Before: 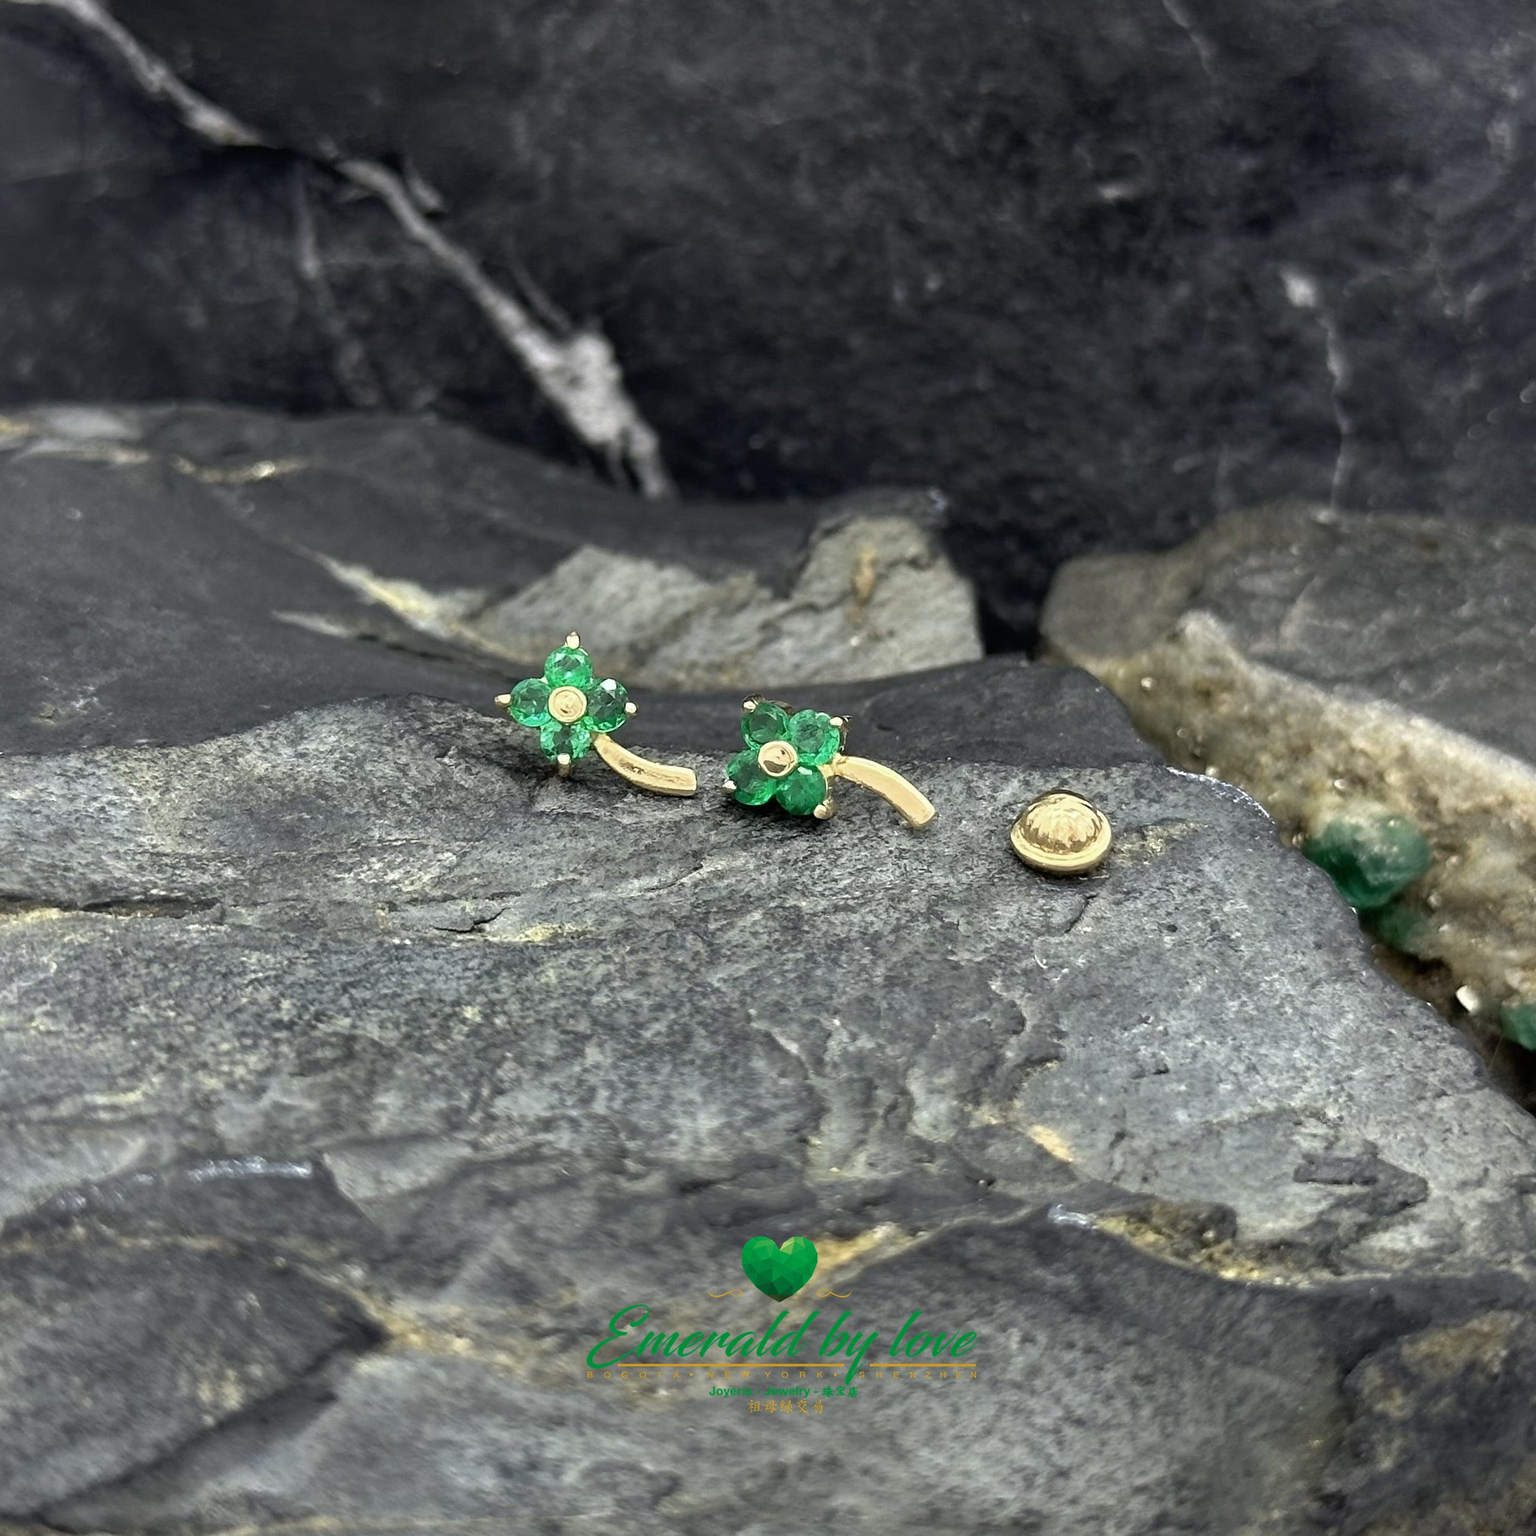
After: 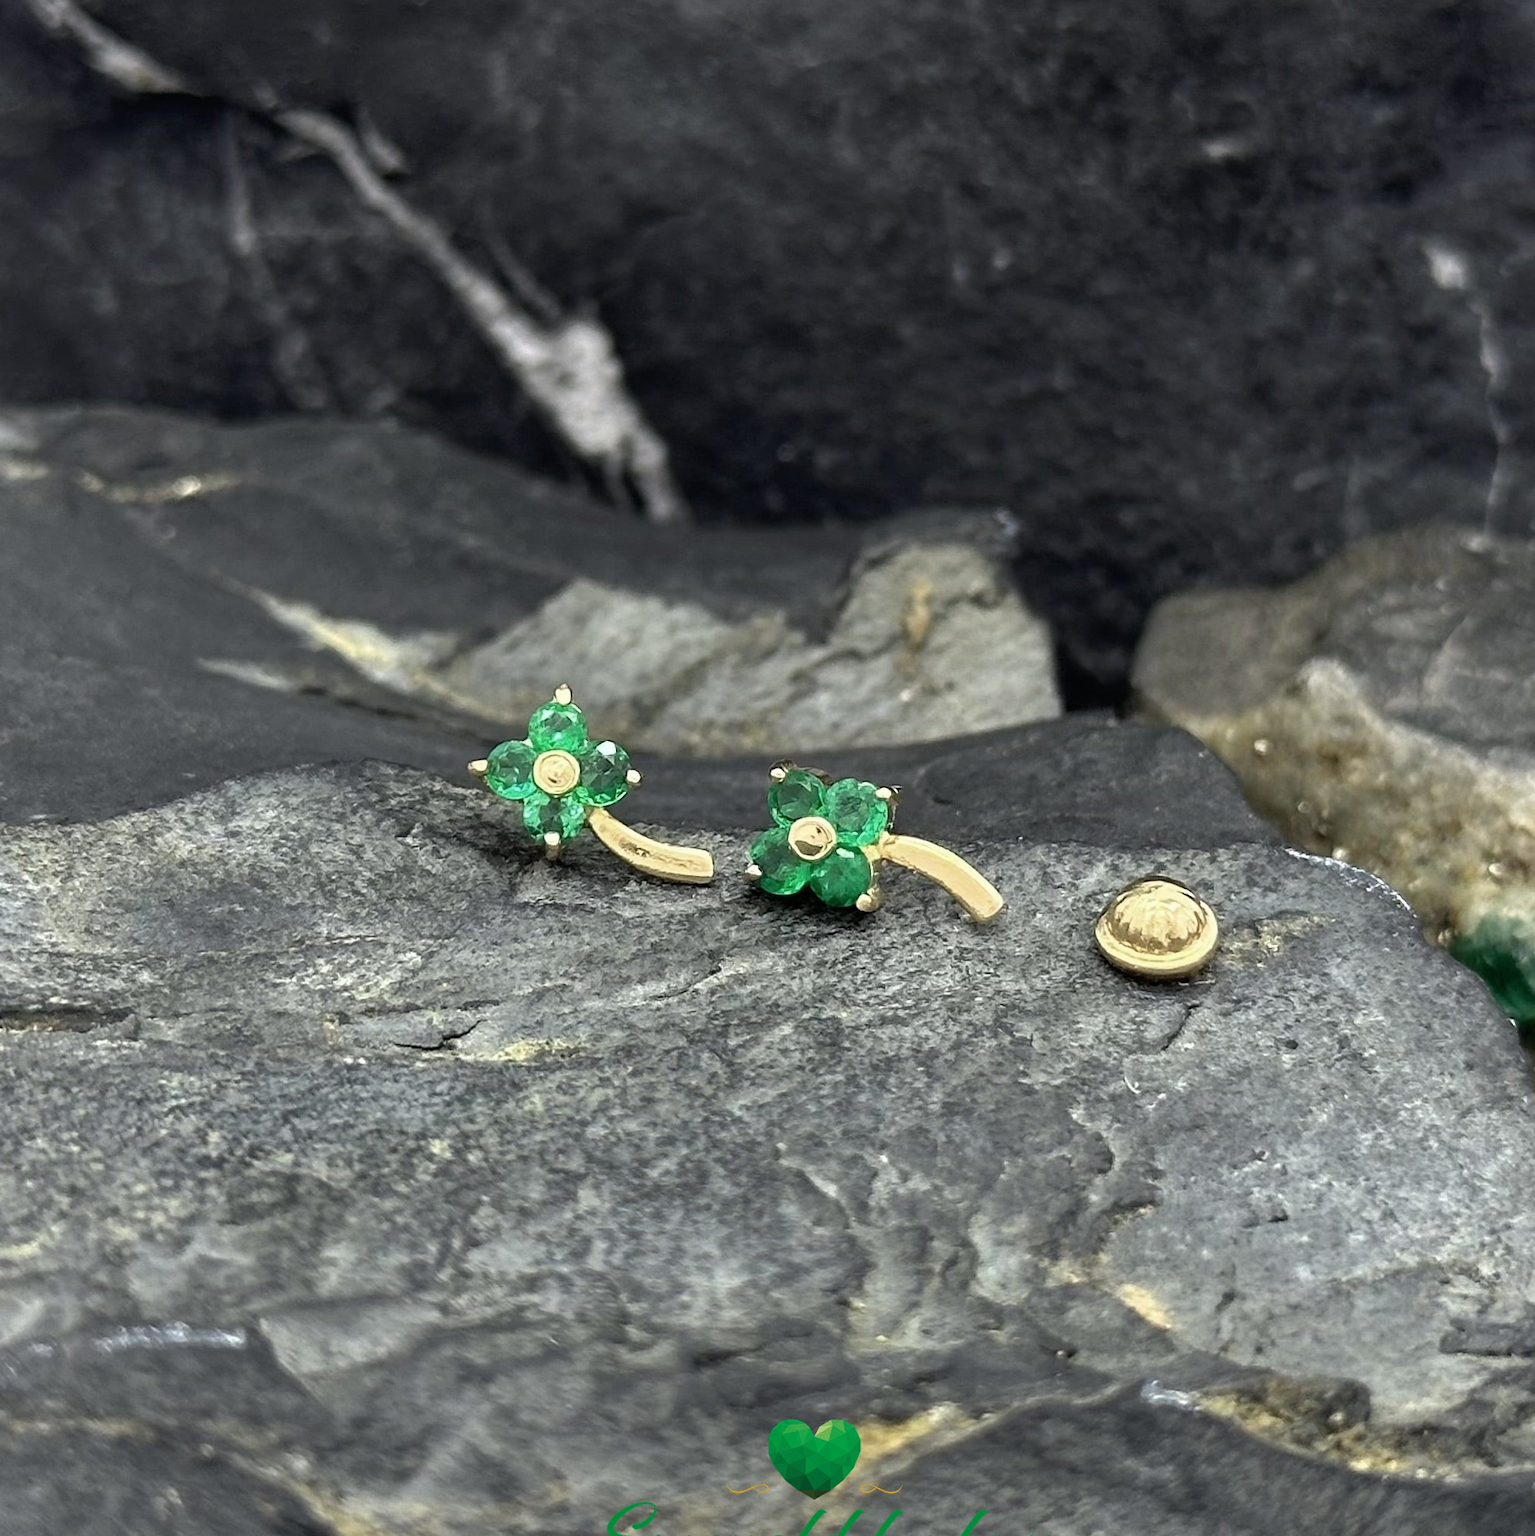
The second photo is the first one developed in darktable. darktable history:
crop and rotate: left 7.196%, top 4.574%, right 10.605%, bottom 13.178%
